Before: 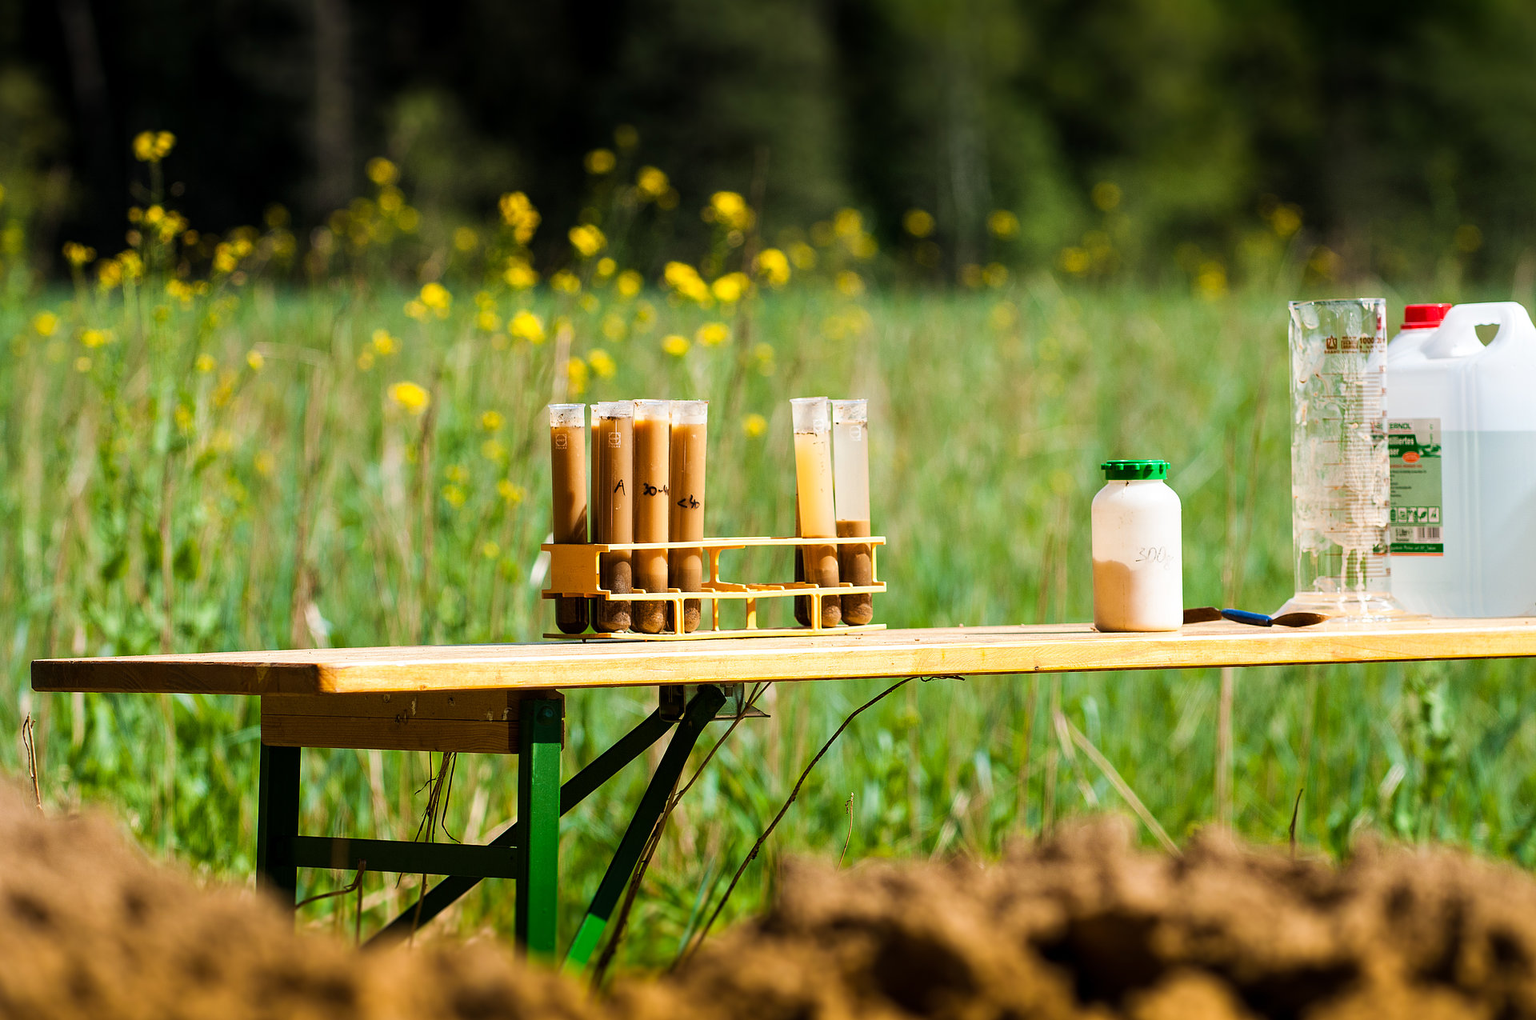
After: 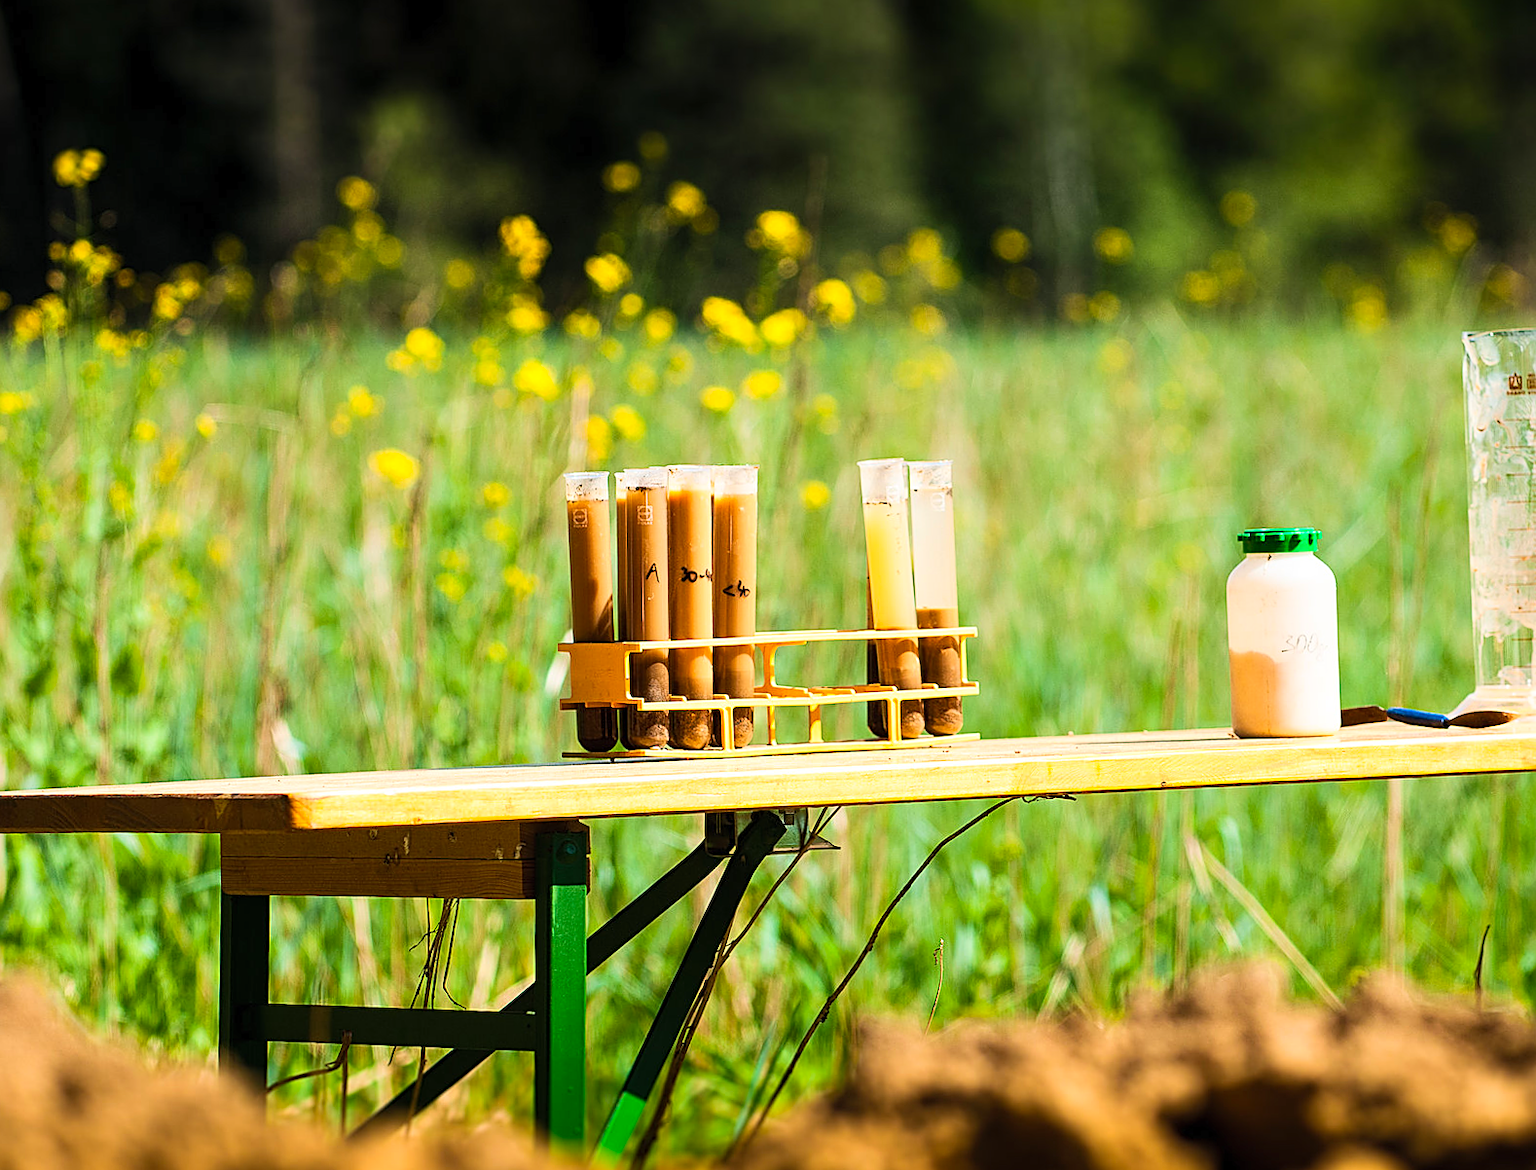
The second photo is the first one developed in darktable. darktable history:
crop and rotate: angle 1°, left 4.281%, top 0.642%, right 11.383%, bottom 2.486%
sharpen: on, module defaults
contrast brightness saturation: contrast 0.2, brightness 0.16, saturation 0.22
